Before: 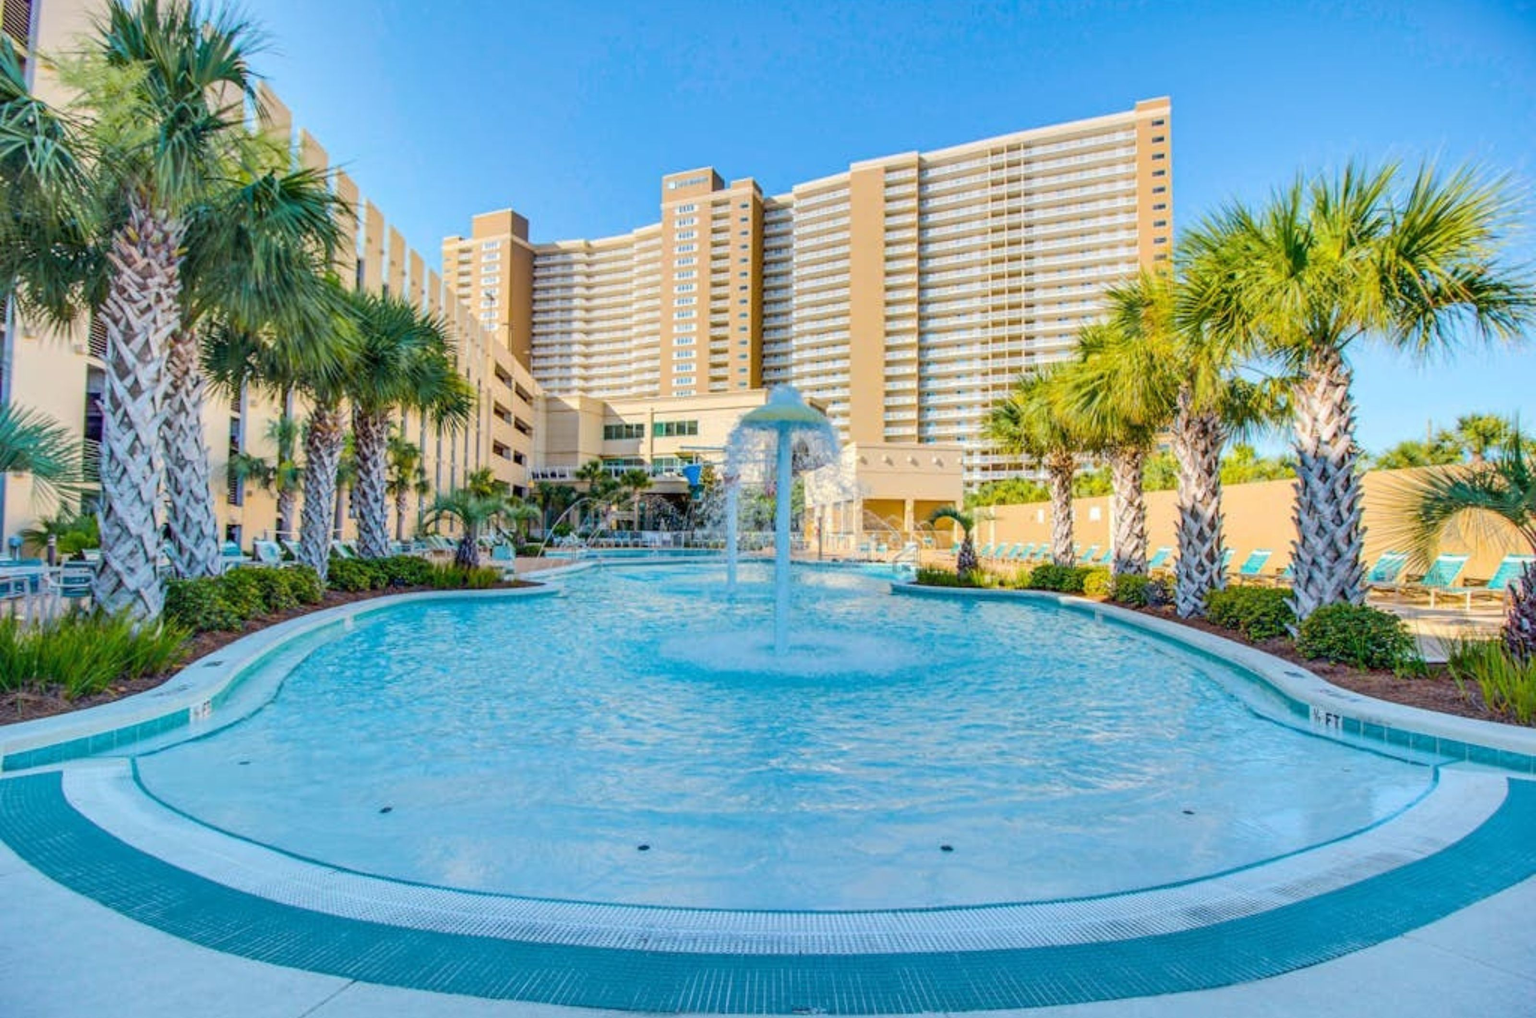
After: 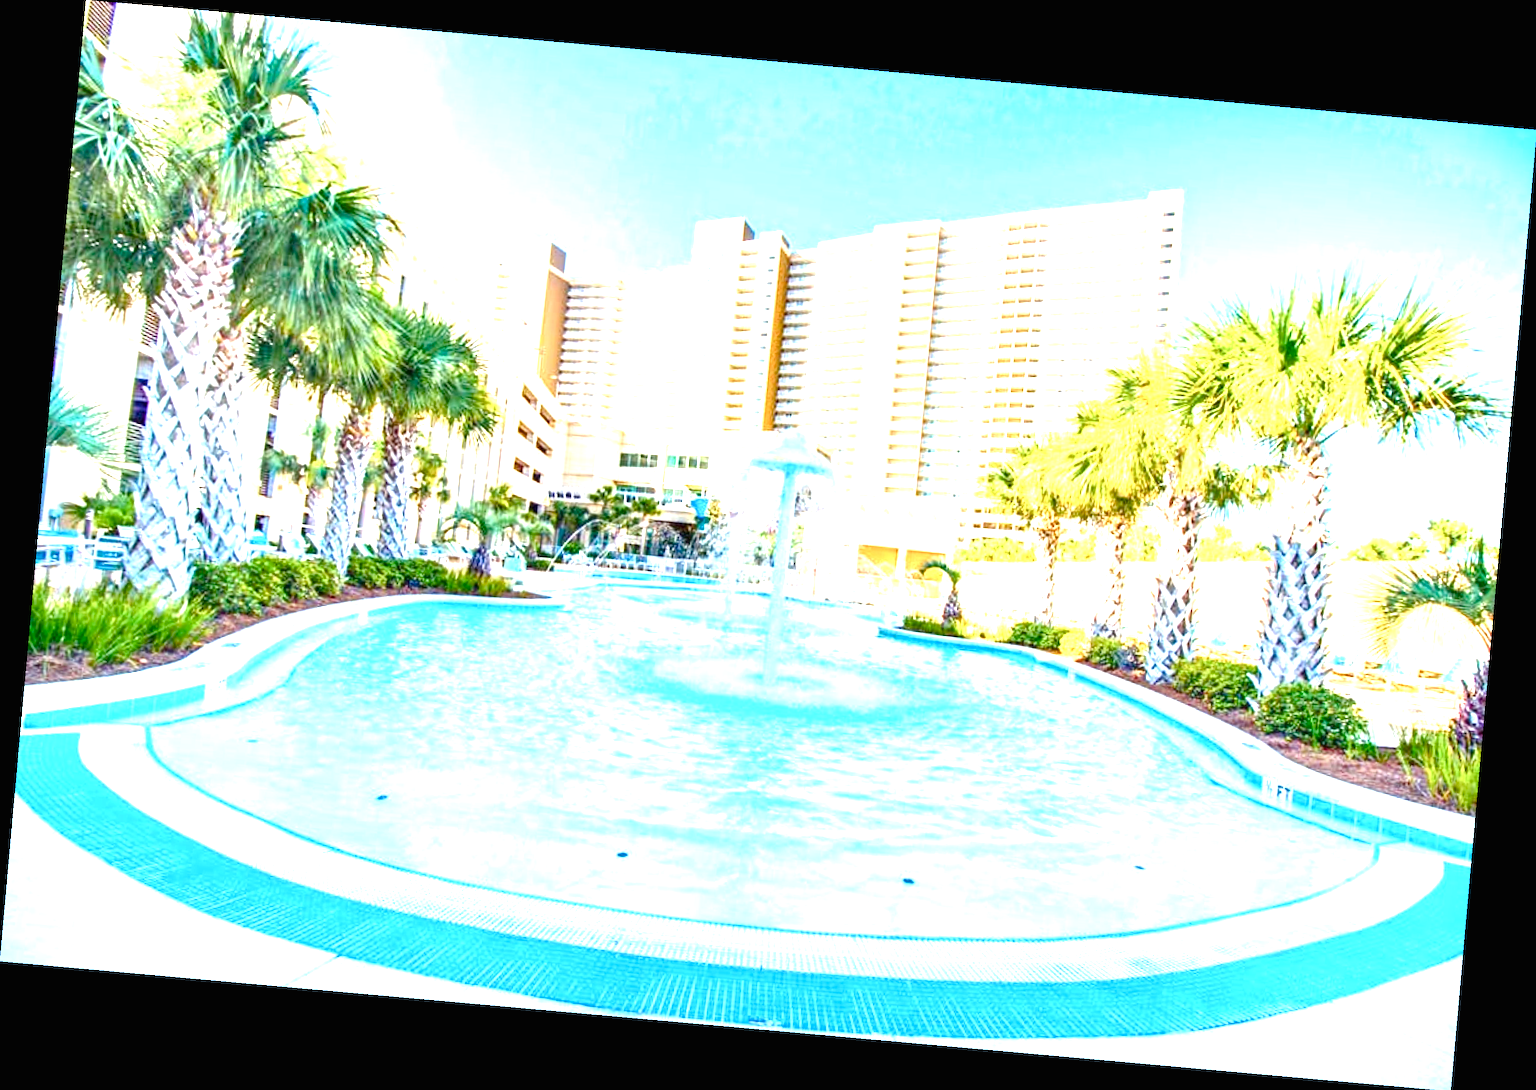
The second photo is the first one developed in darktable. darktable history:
rotate and perspective: rotation 5.12°, automatic cropping off
color balance rgb: perceptual saturation grading › global saturation 25%, perceptual saturation grading › highlights -50%, perceptual saturation grading › shadows 30%, perceptual brilliance grading › global brilliance 12%, global vibrance 20%
exposure: black level correction 0, exposure 1.675 EV, compensate exposure bias true, compensate highlight preservation false
